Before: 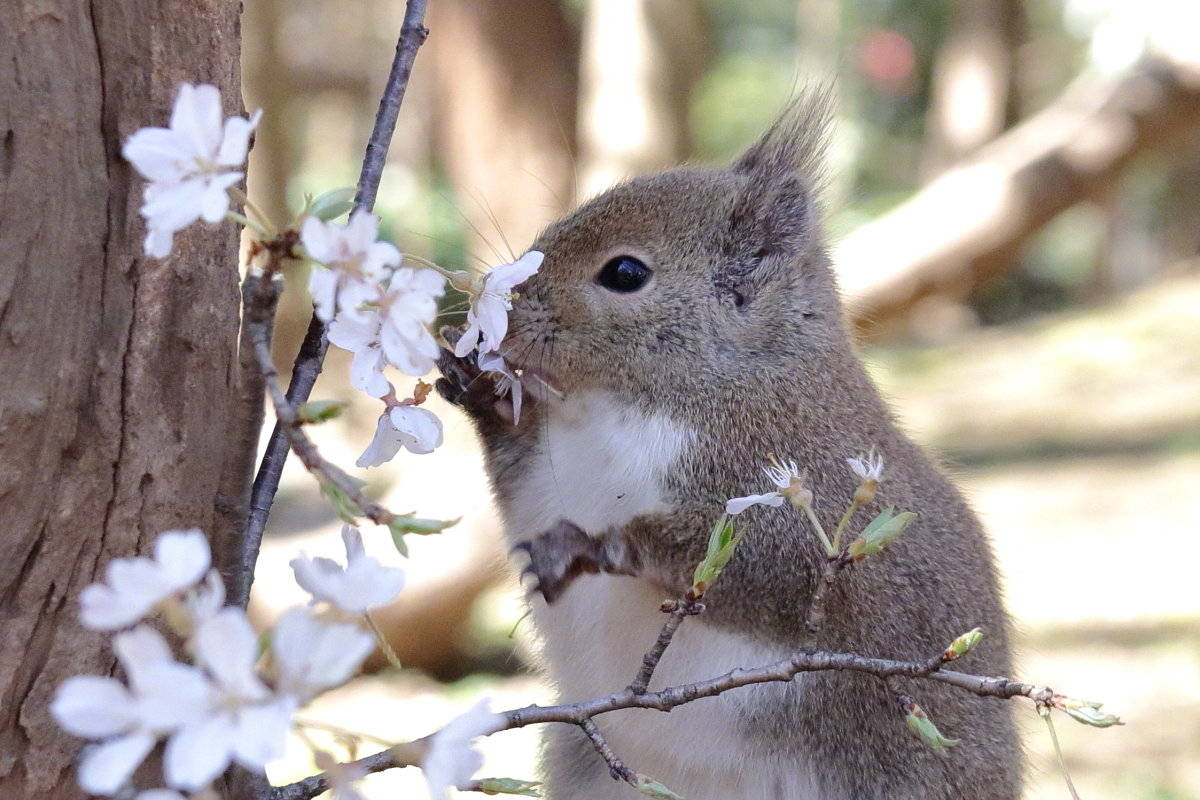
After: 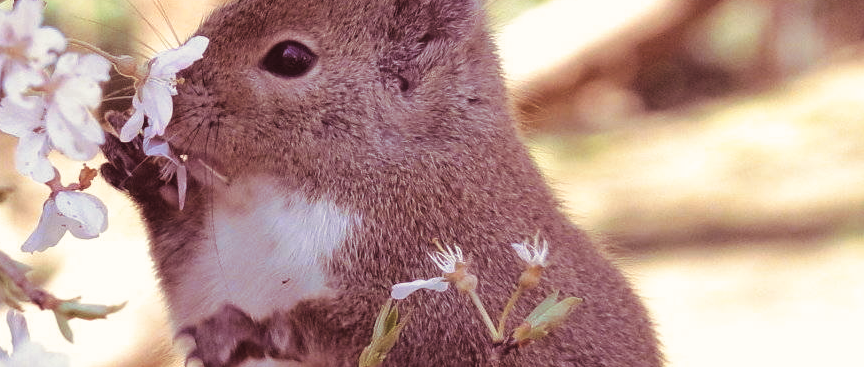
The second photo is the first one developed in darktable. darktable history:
split-toning: compress 20%
crop and rotate: left 27.938%, top 27.046%, bottom 27.046%
color balance rgb: shadows lift › chroma 2%, shadows lift › hue 247.2°, power › chroma 0.3%, power › hue 25.2°, highlights gain › chroma 3%, highlights gain › hue 60°, global offset › luminance 0.75%, perceptual saturation grading › global saturation 20%, perceptual saturation grading › highlights -20%, perceptual saturation grading › shadows 30%, global vibrance 20%
